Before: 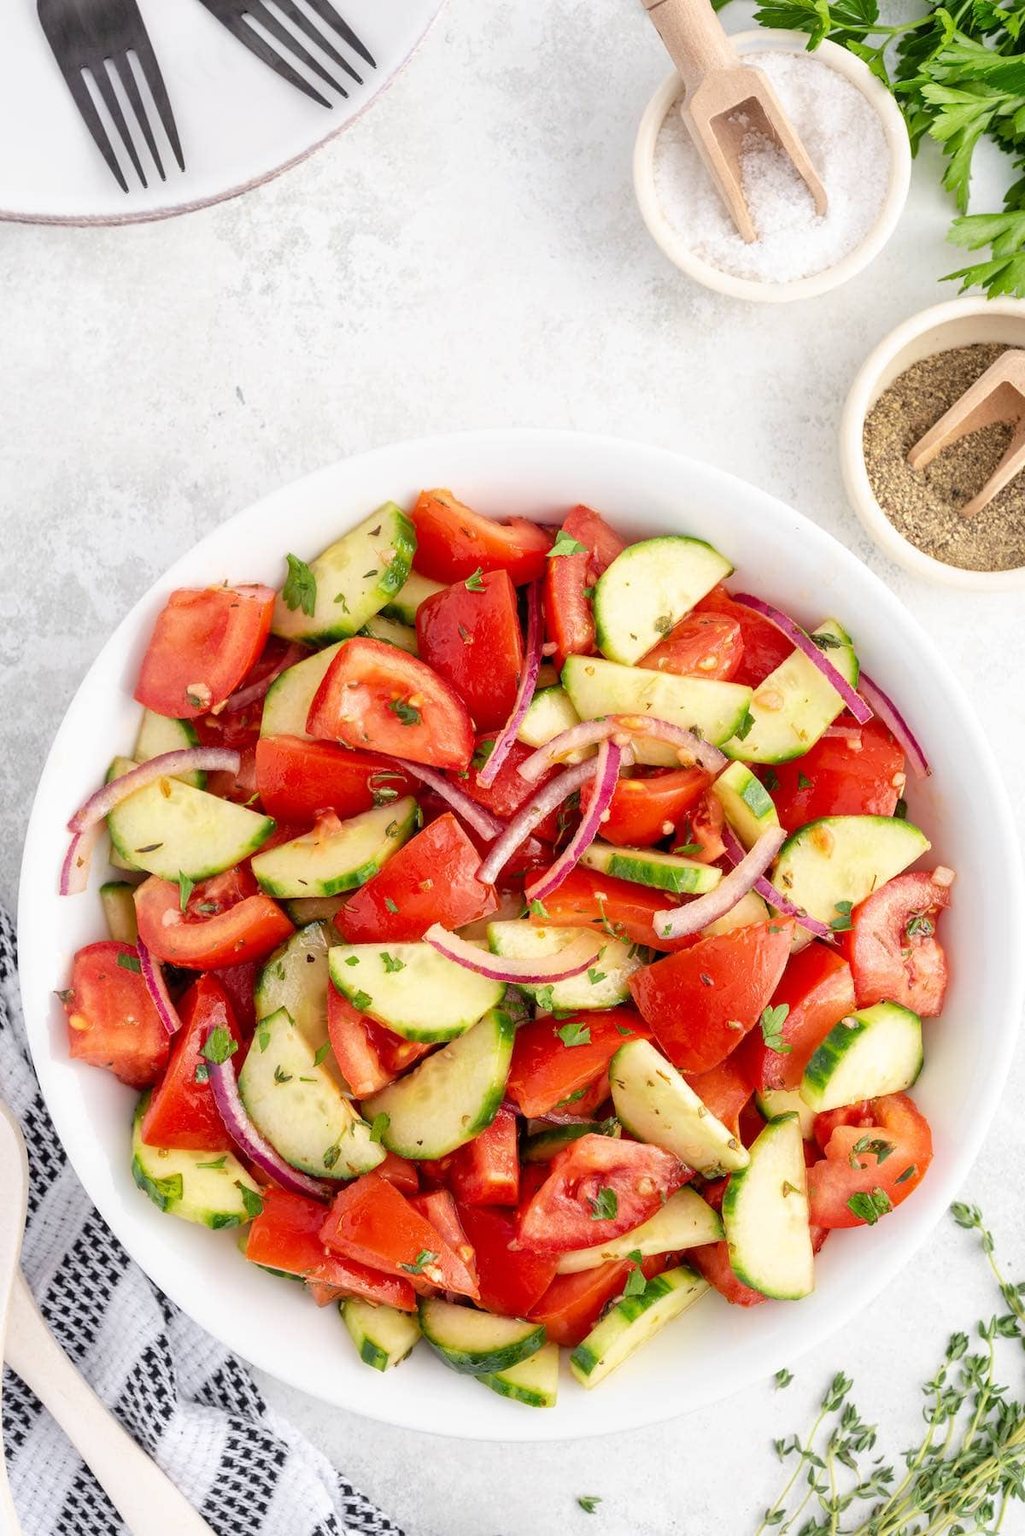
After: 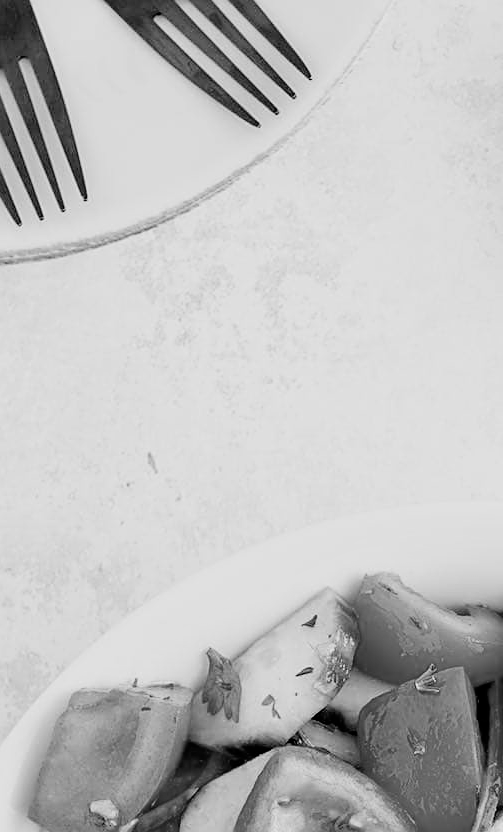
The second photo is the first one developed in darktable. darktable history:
sharpen: on, module defaults
crop and rotate: left 10.817%, top 0.062%, right 47.194%, bottom 53.626%
filmic rgb: black relative exposure -5 EV, white relative exposure 3.5 EV, hardness 3.19, contrast 1.2, highlights saturation mix -50%
monochrome: a 32, b 64, size 2.3
